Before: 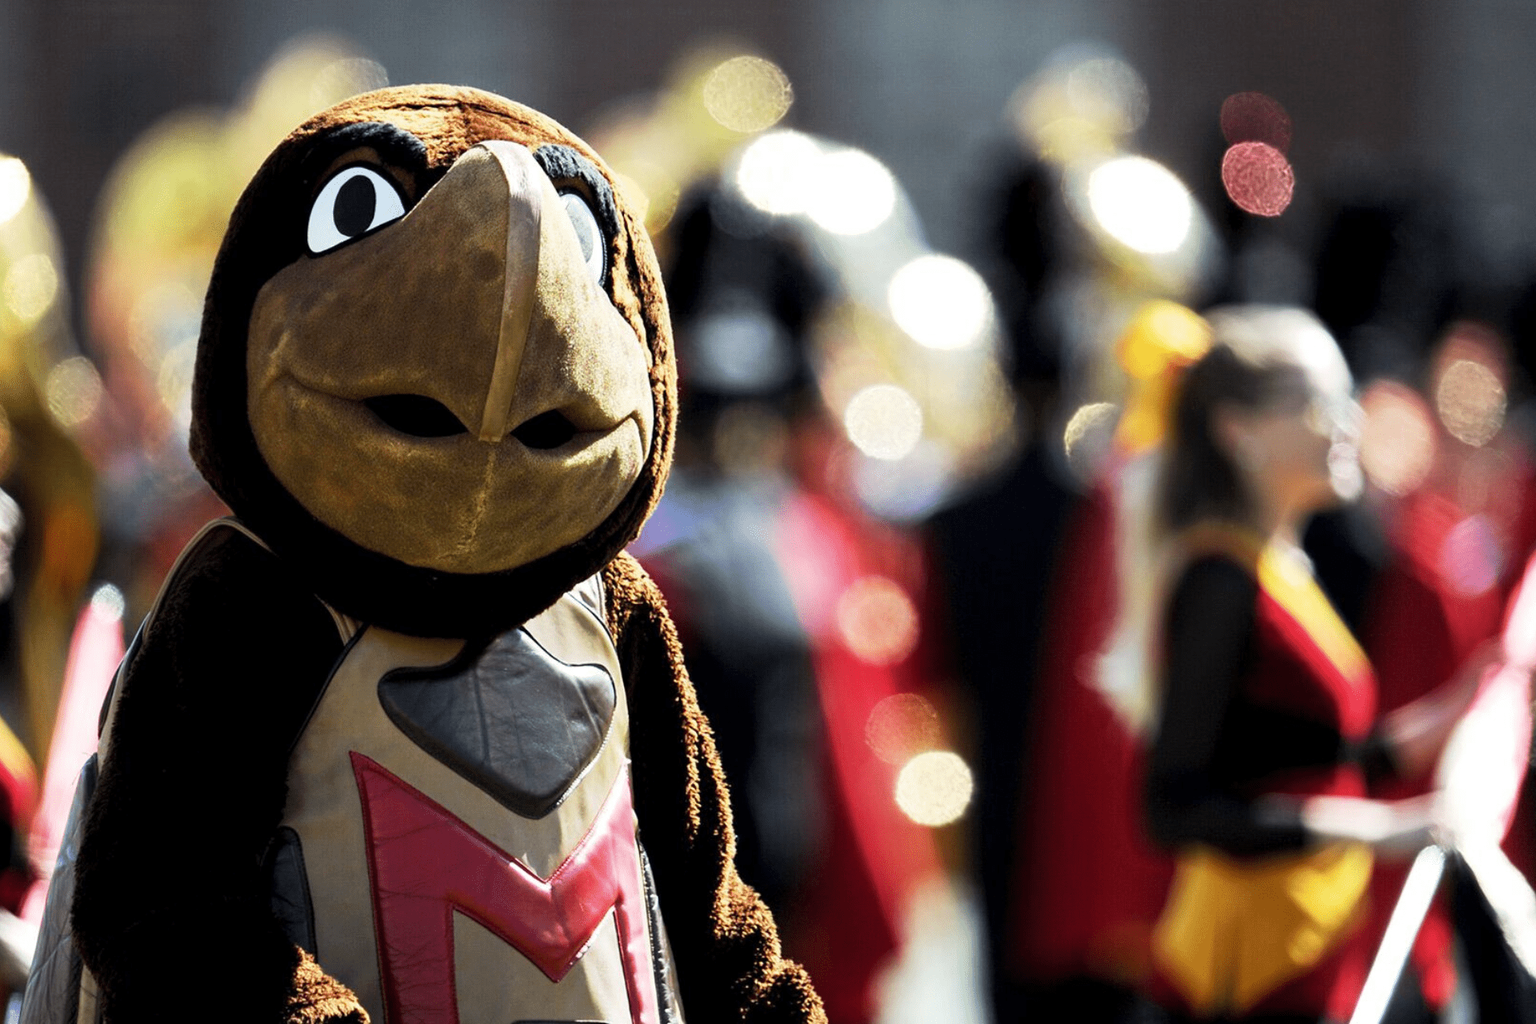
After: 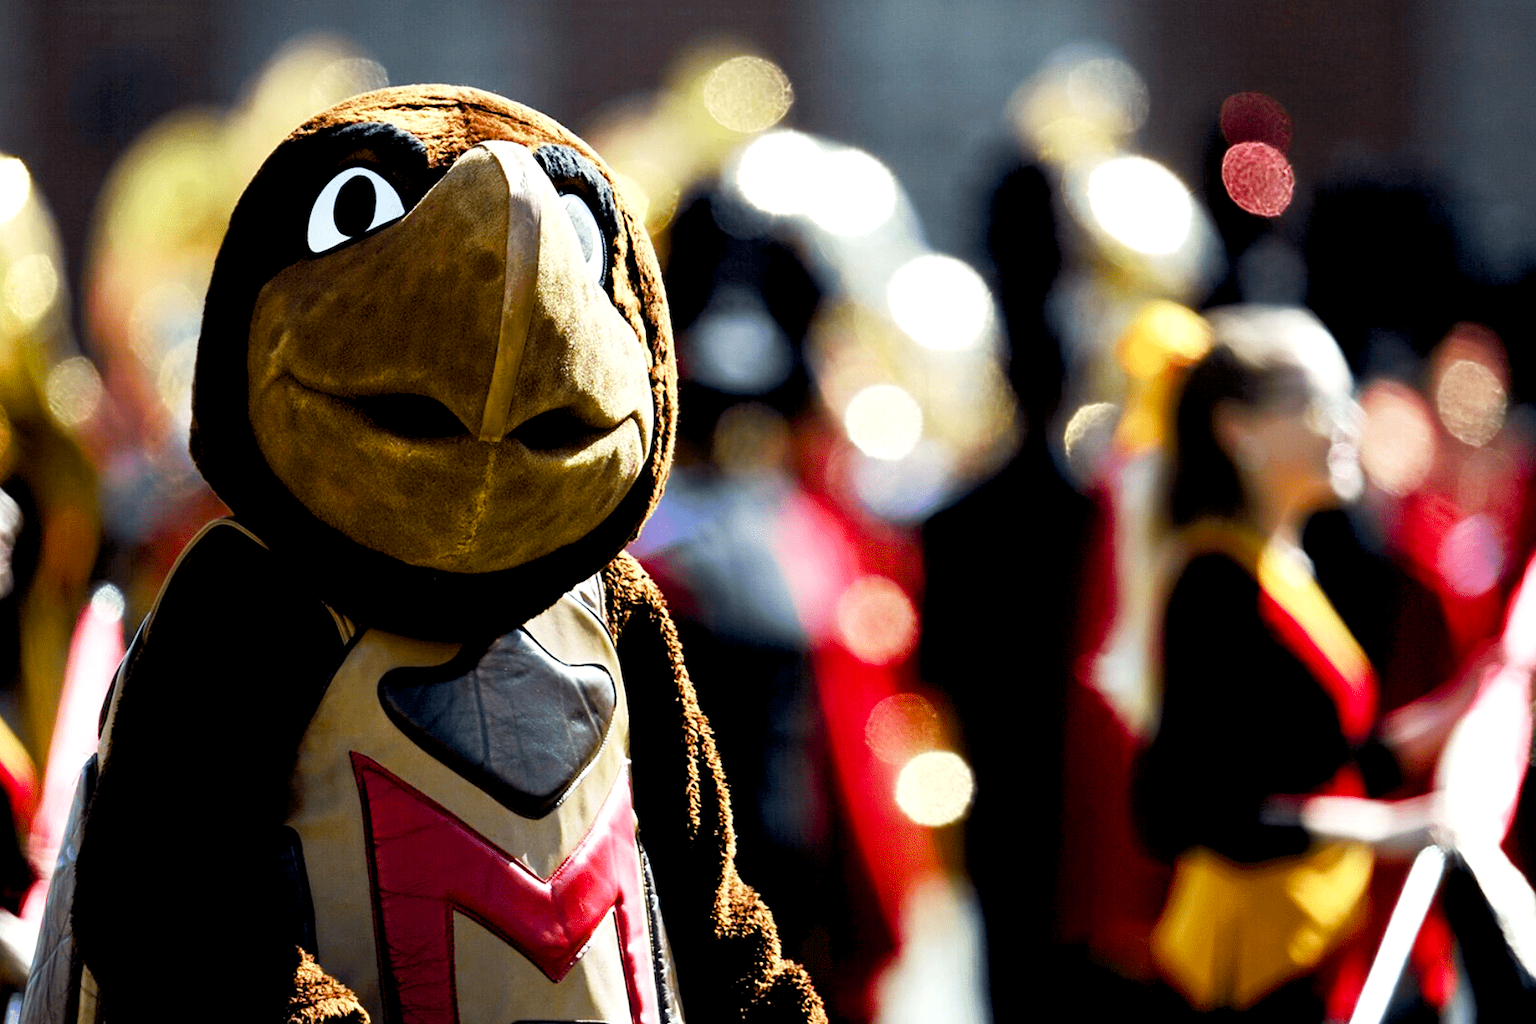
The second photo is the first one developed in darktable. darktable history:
color balance rgb: shadows lift › luminance -9.41%, highlights gain › luminance 17.6%, global offset › luminance -1.45%, perceptual saturation grading › highlights -17.77%, perceptual saturation grading › mid-tones 33.1%, perceptual saturation grading › shadows 50.52%, global vibrance 24.22%
